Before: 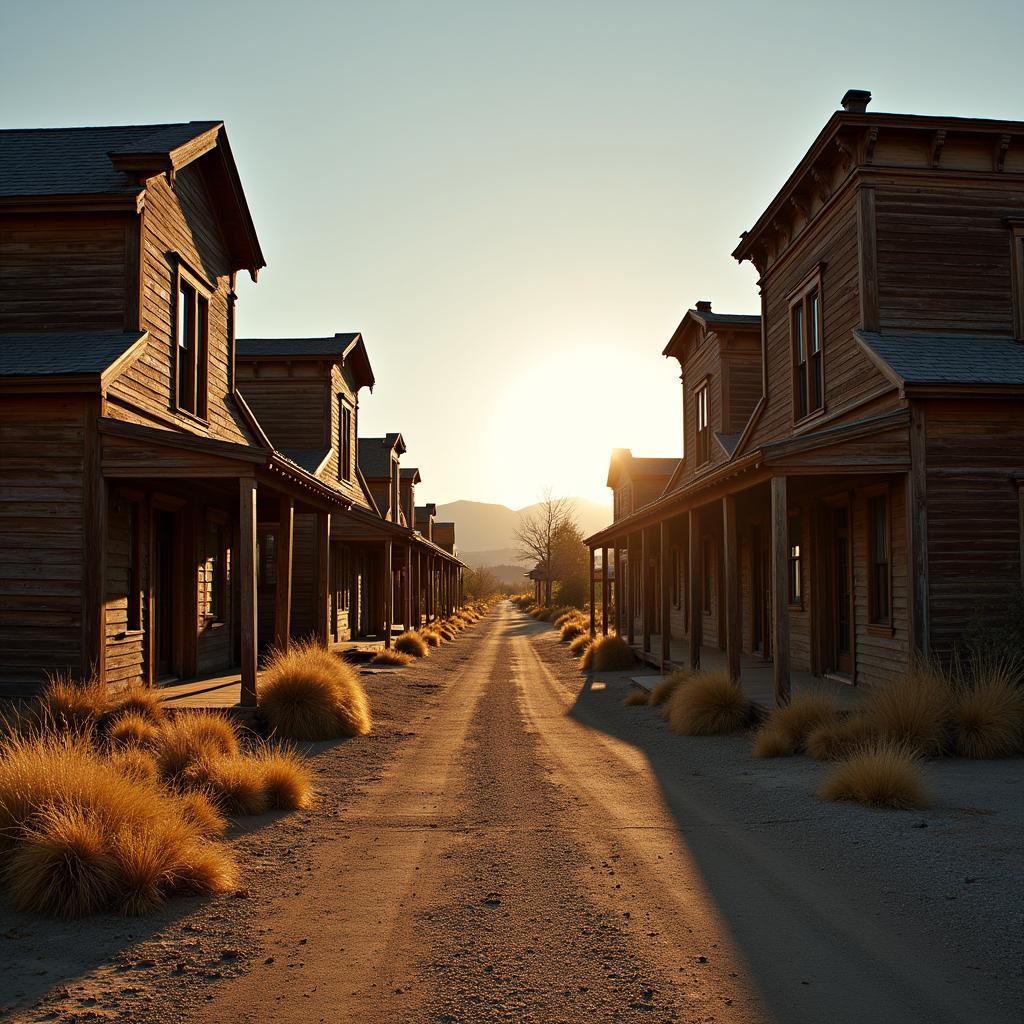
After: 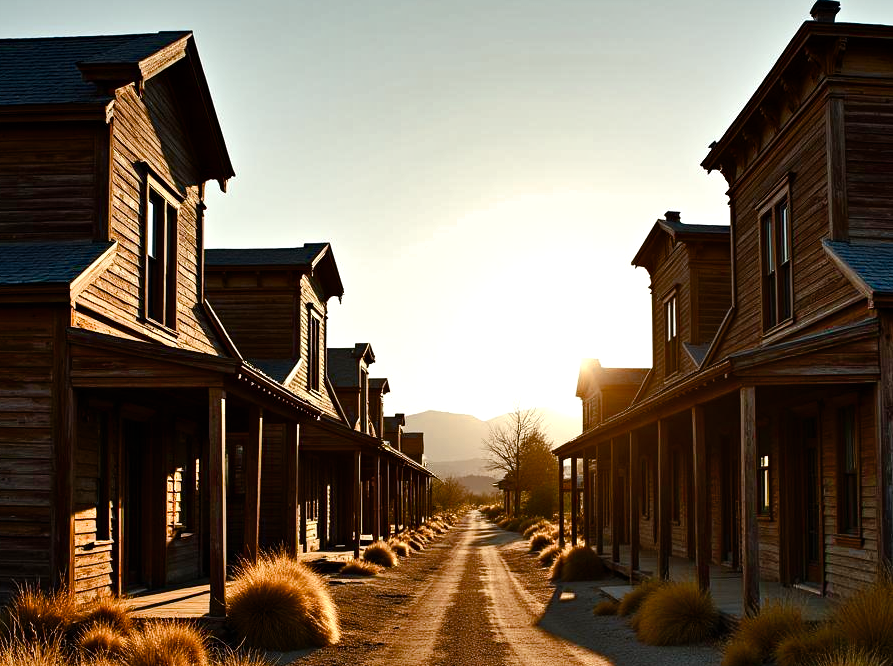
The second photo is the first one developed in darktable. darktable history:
color balance rgb: shadows lift › luminance -9.881%, perceptual saturation grading › global saturation 20%, perceptual saturation grading › highlights -49.626%, perceptual saturation grading › shadows 26.188%, global vibrance 6.634%, contrast 12.137%, saturation formula JzAzBz (2021)
crop: left 3.101%, top 8.846%, right 9.654%, bottom 26.048%
shadows and highlights: low approximation 0.01, soften with gaussian
